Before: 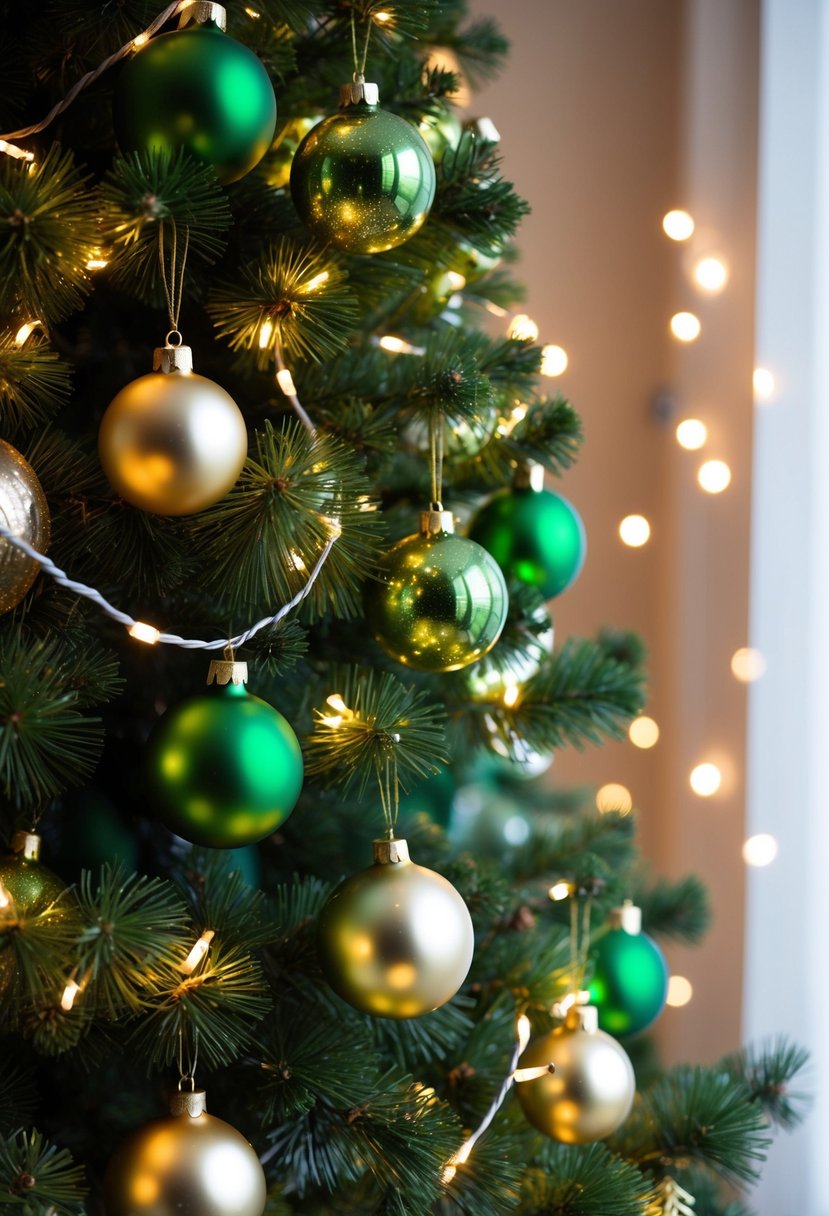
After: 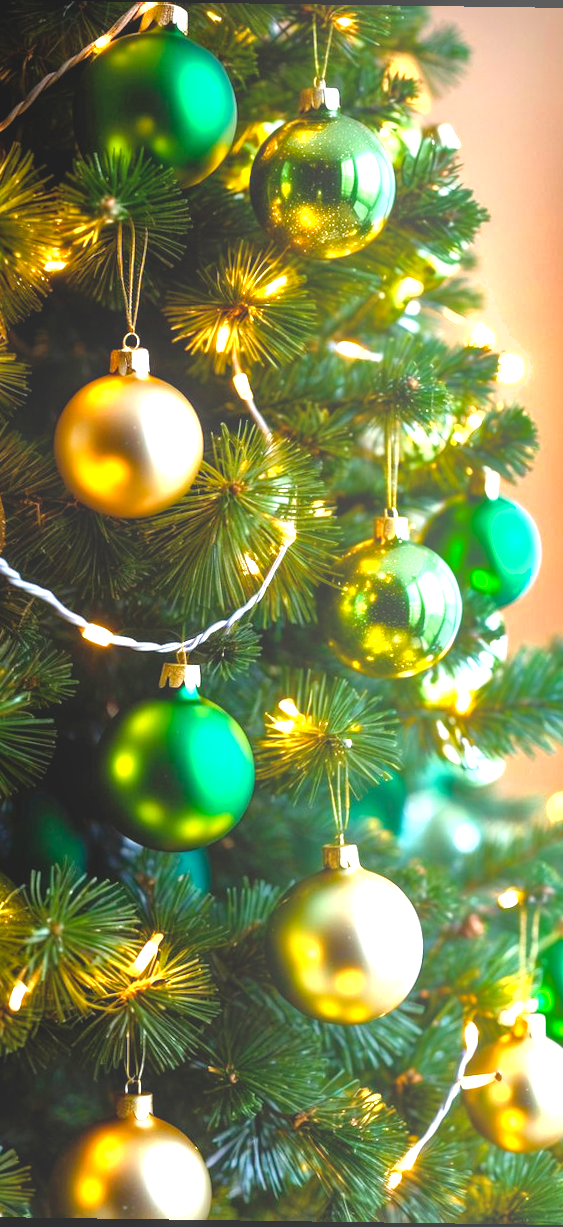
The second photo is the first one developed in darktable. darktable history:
crop and rotate: left 6.617%, right 26.717%
bloom: size 38%, threshold 95%, strength 30%
shadows and highlights: shadows 20.91, highlights -82.73, soften with gaussian
exposure: black level correction 0.001, exposure 1.129 EV, compensate exposure bias true, compensate highlight preservation false
color balance rgb: perceptual saturation grading › mid-tones 6.33%, perceptual saturation grading › shadows 72.44%, perceptual brilliance grading › highlights 11.59%, contrast 5.05%
local contrast: on, module defaults
rotate and perspective: rotation 0.8°, automatic cropping off
